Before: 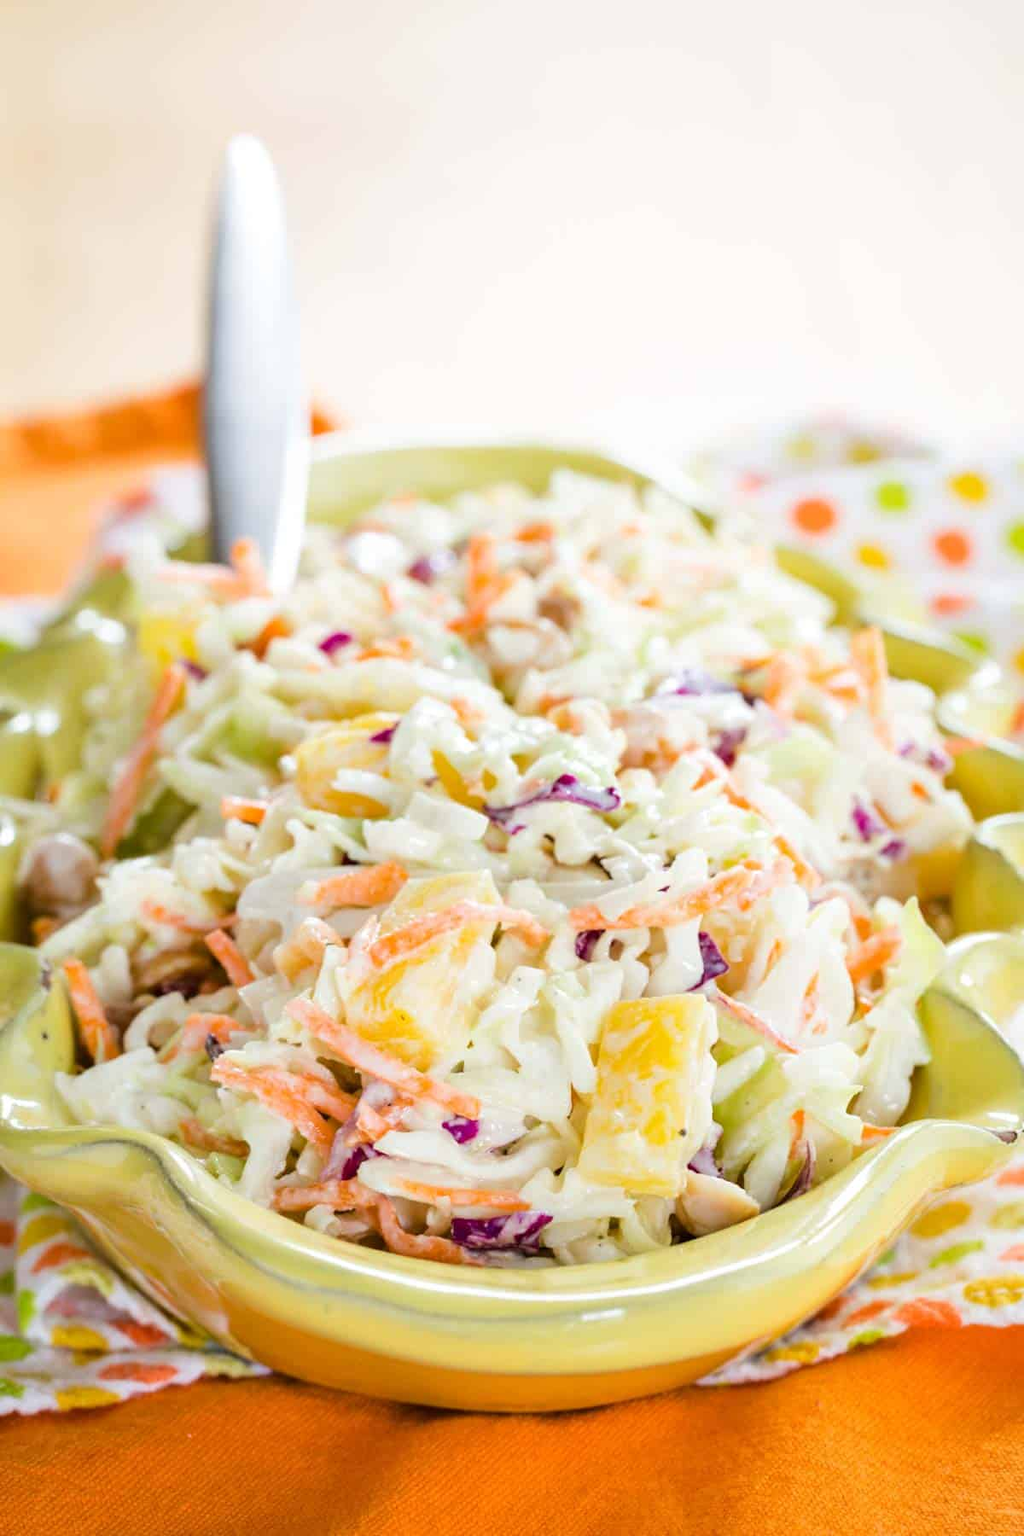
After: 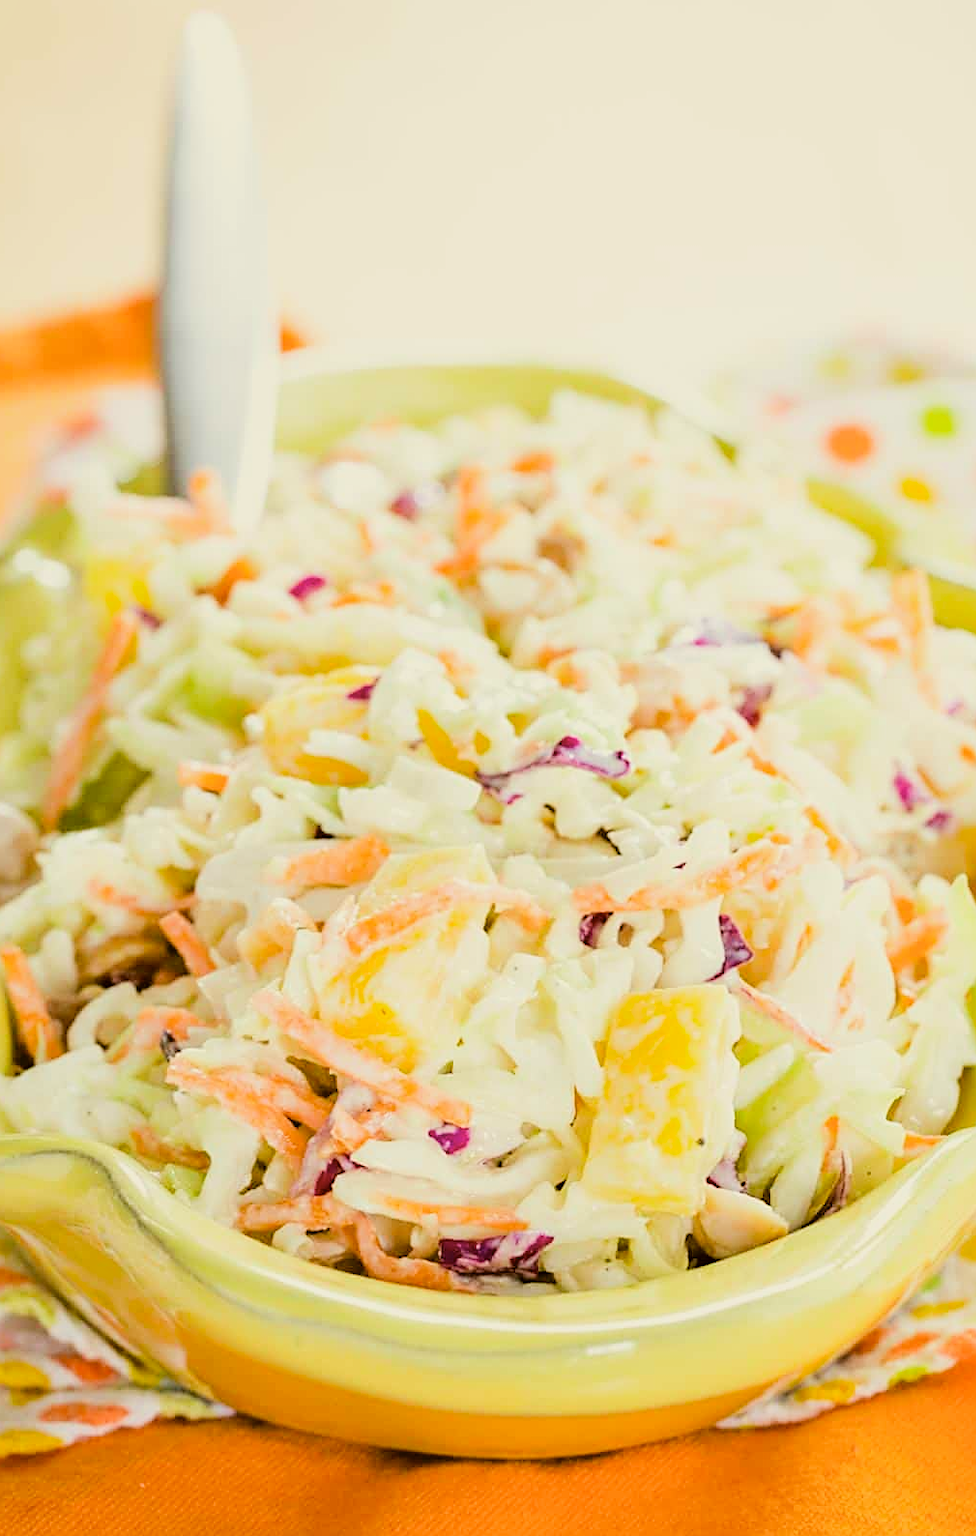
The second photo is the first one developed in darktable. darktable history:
sharpen: on, module defaults
crop: left 6.283%, top 8.118%, right 9.538%, bottom 3.562%
tone equalizer: mask exposure compensation -0.512 EV
filmic rgb: black relative exposure -7.65 EV, white relative exposure 4.56 EV, hardness 3.61
color correction: highlights a* -1.5, highlights b* 10.25, shadows a* 0.616, shadows b* 19.01
contrast brightness saturation: brightness 0.117
levels: black 0.014%, levels [0, 0.474, 0.947]
